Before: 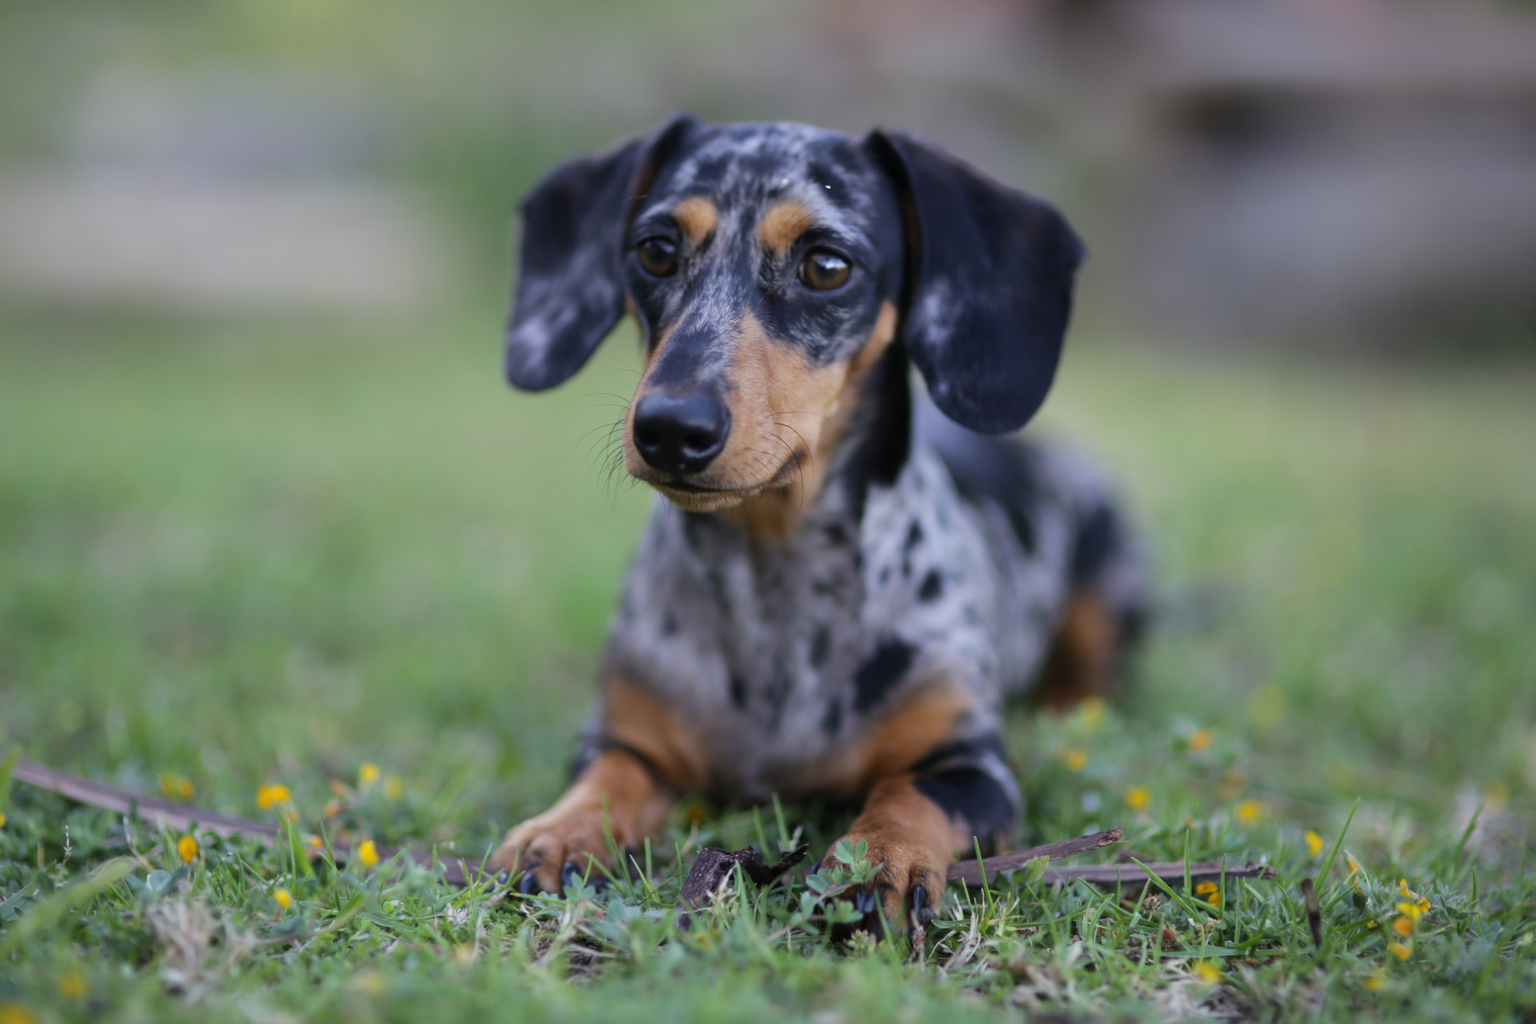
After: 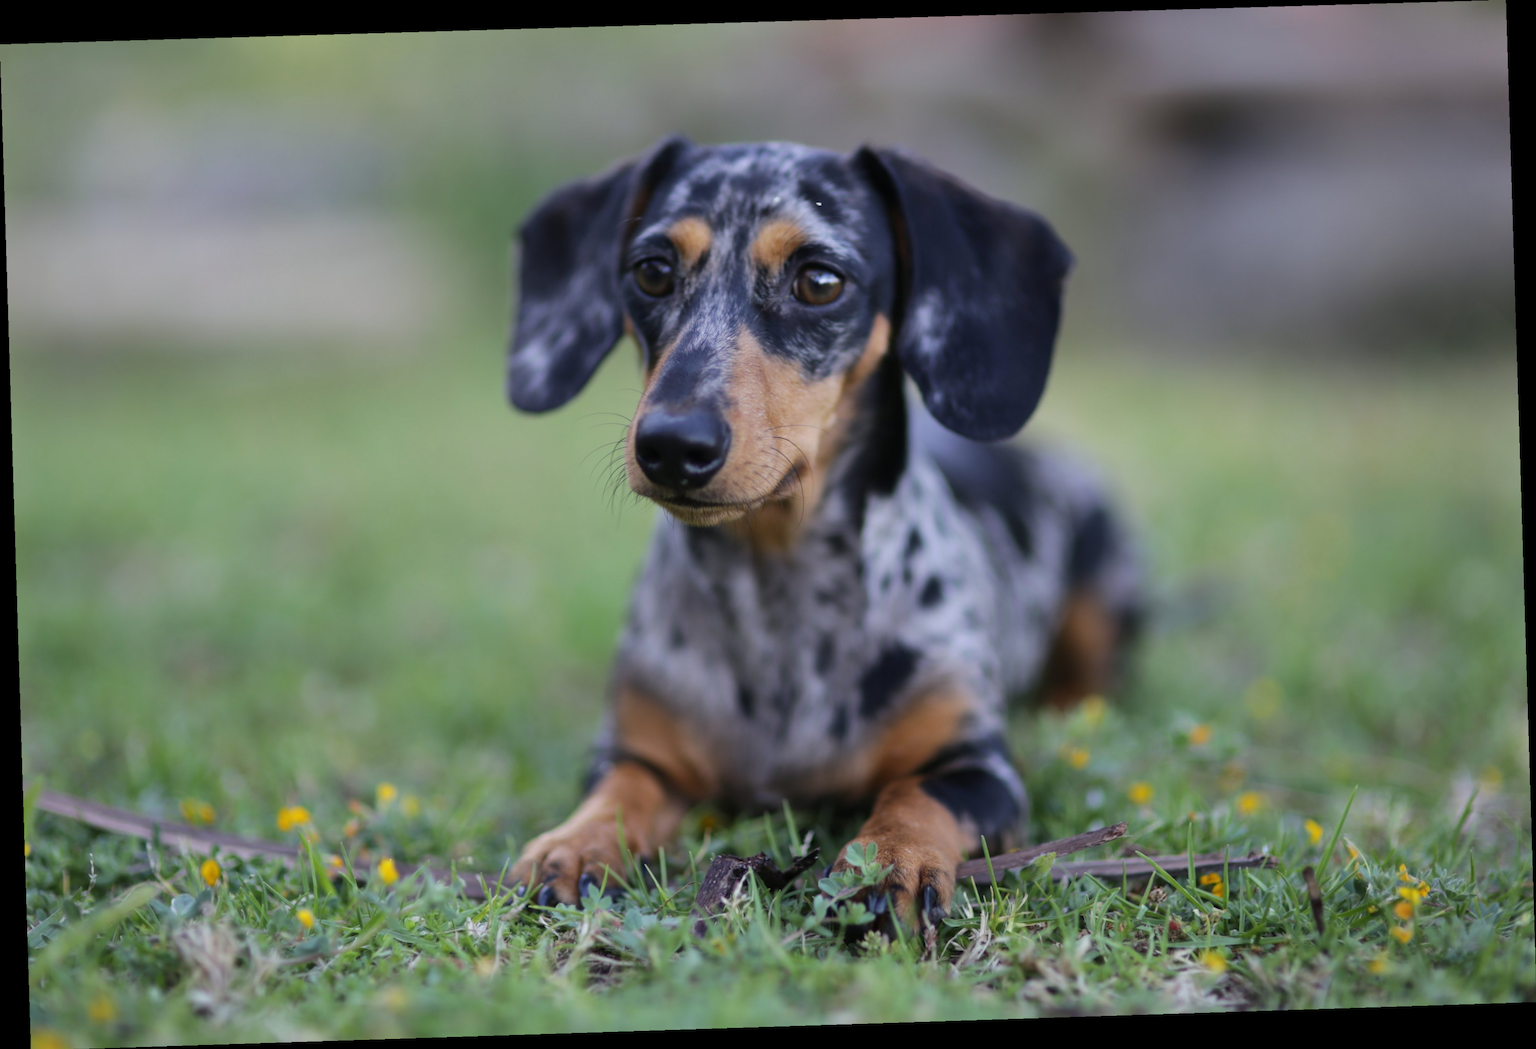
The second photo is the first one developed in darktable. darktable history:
rotate and perspective: rotation -1.77°, lens shift (horizontal) 0.004, automatic cropping off
shadows and highlights: shadows 29.32, highlights -29.32, low approximation 0.01, soften with gaussian
contrast brightness saturation: contrast 0.05
